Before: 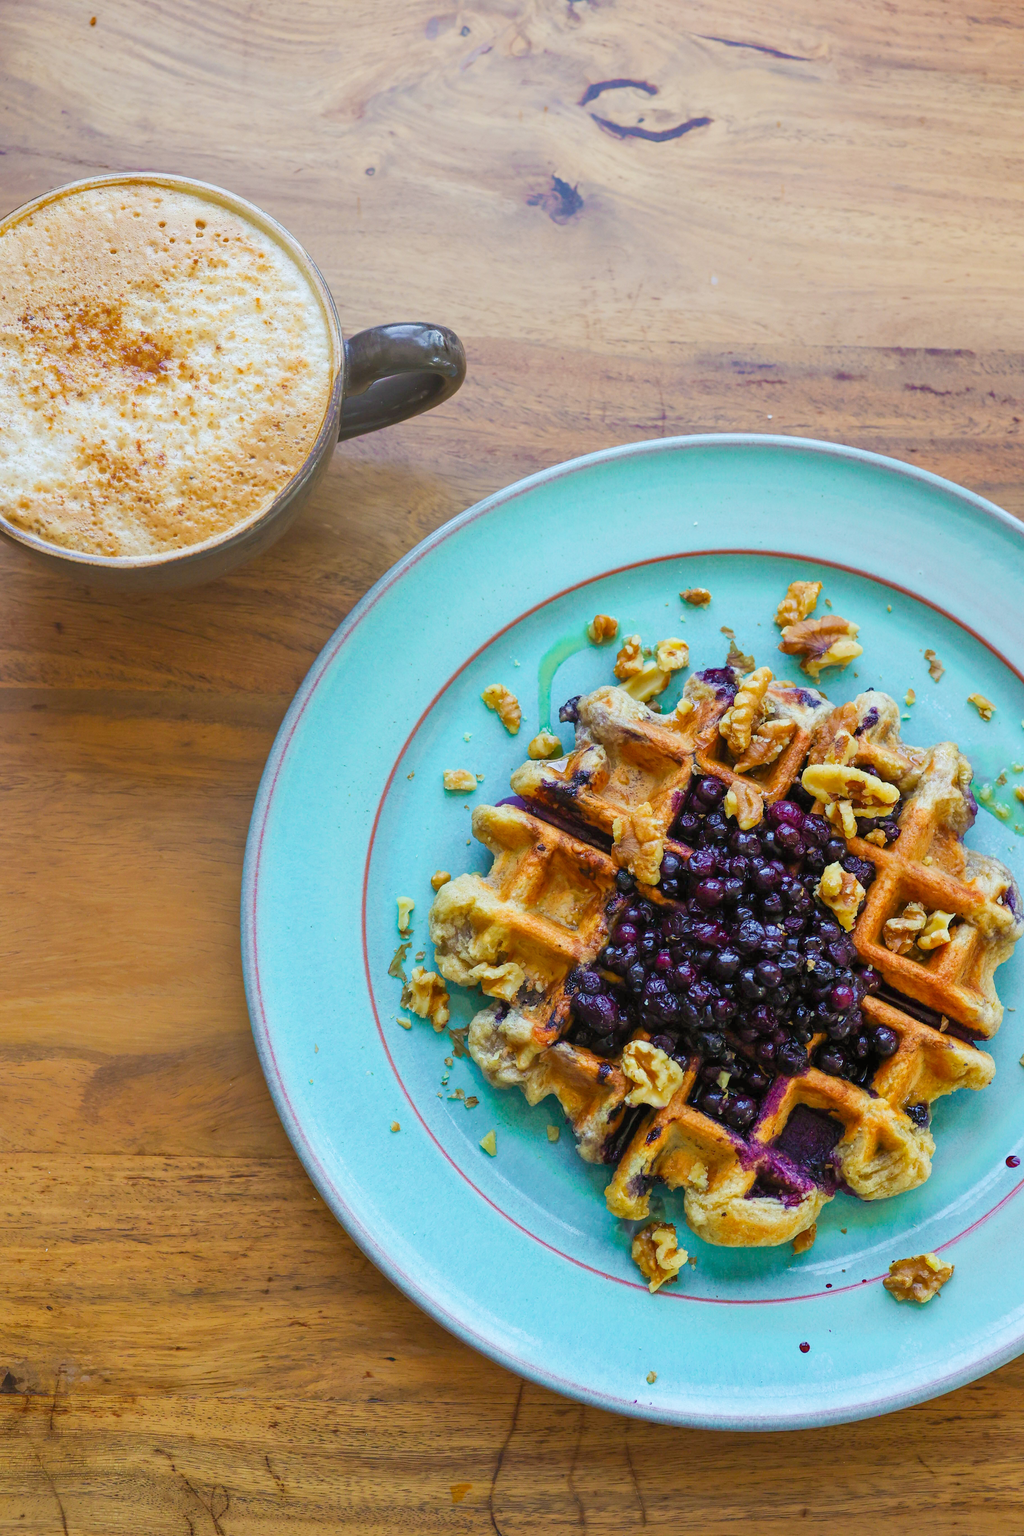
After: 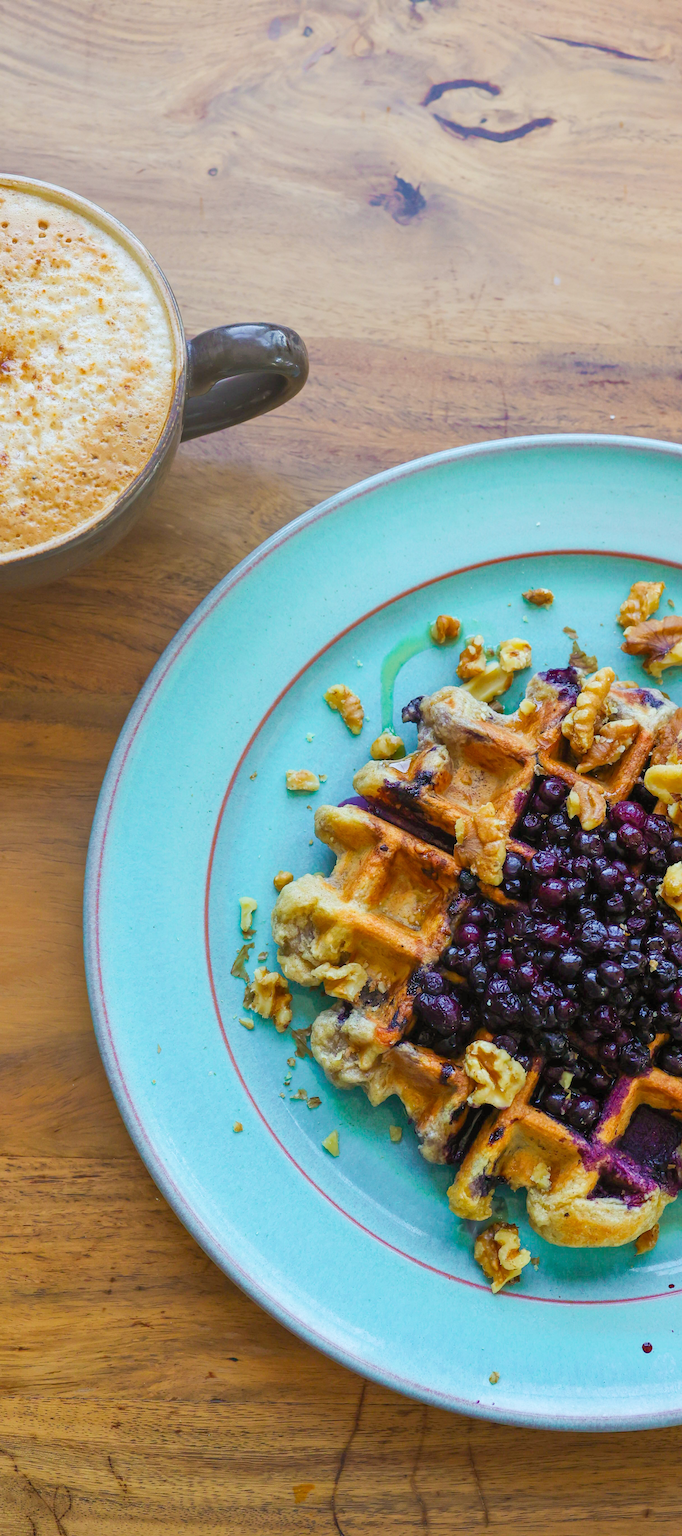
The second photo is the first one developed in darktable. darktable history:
crop: left 15.419%, right 17.914%
